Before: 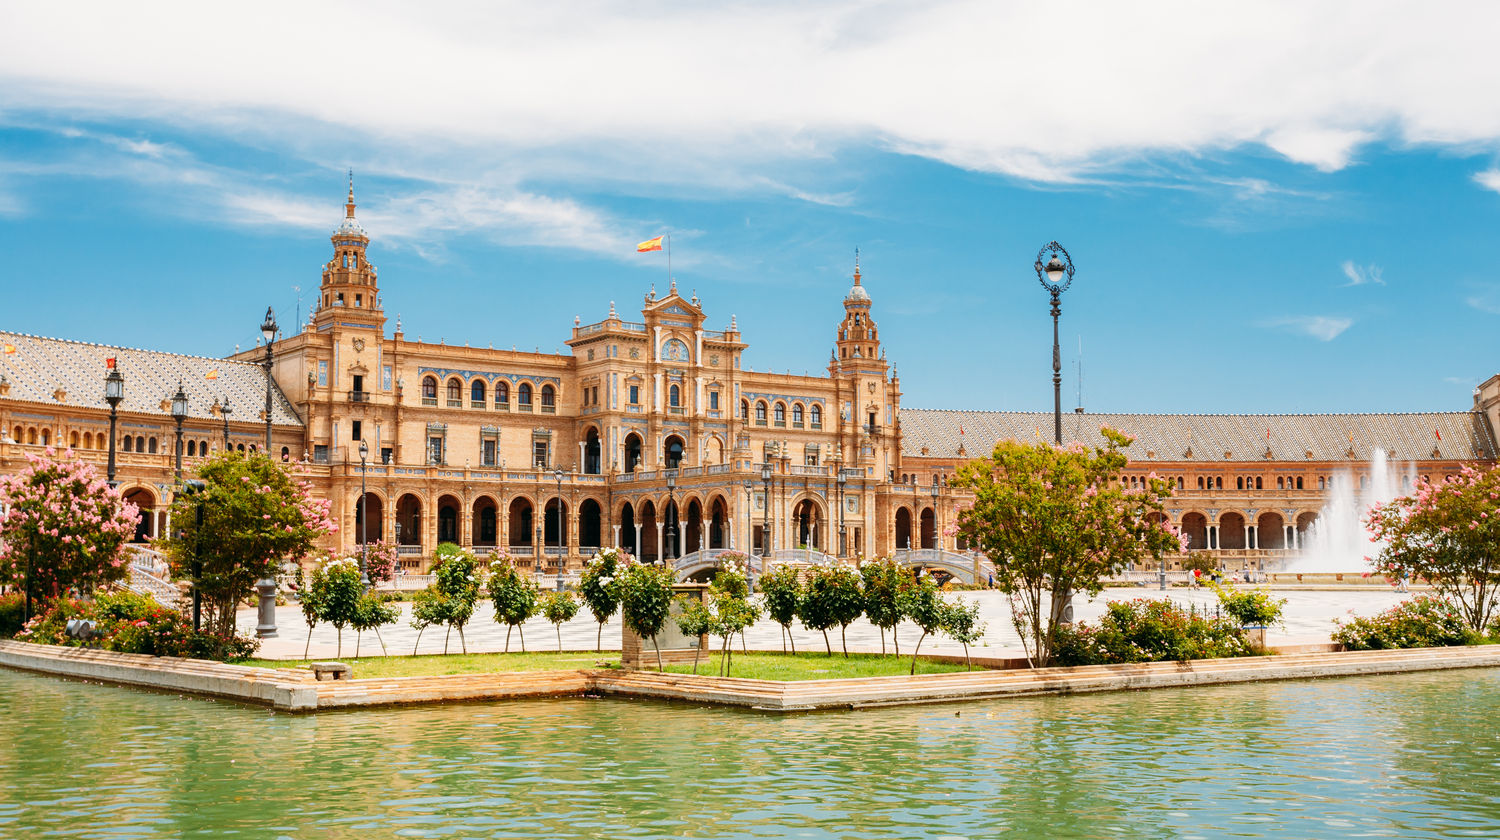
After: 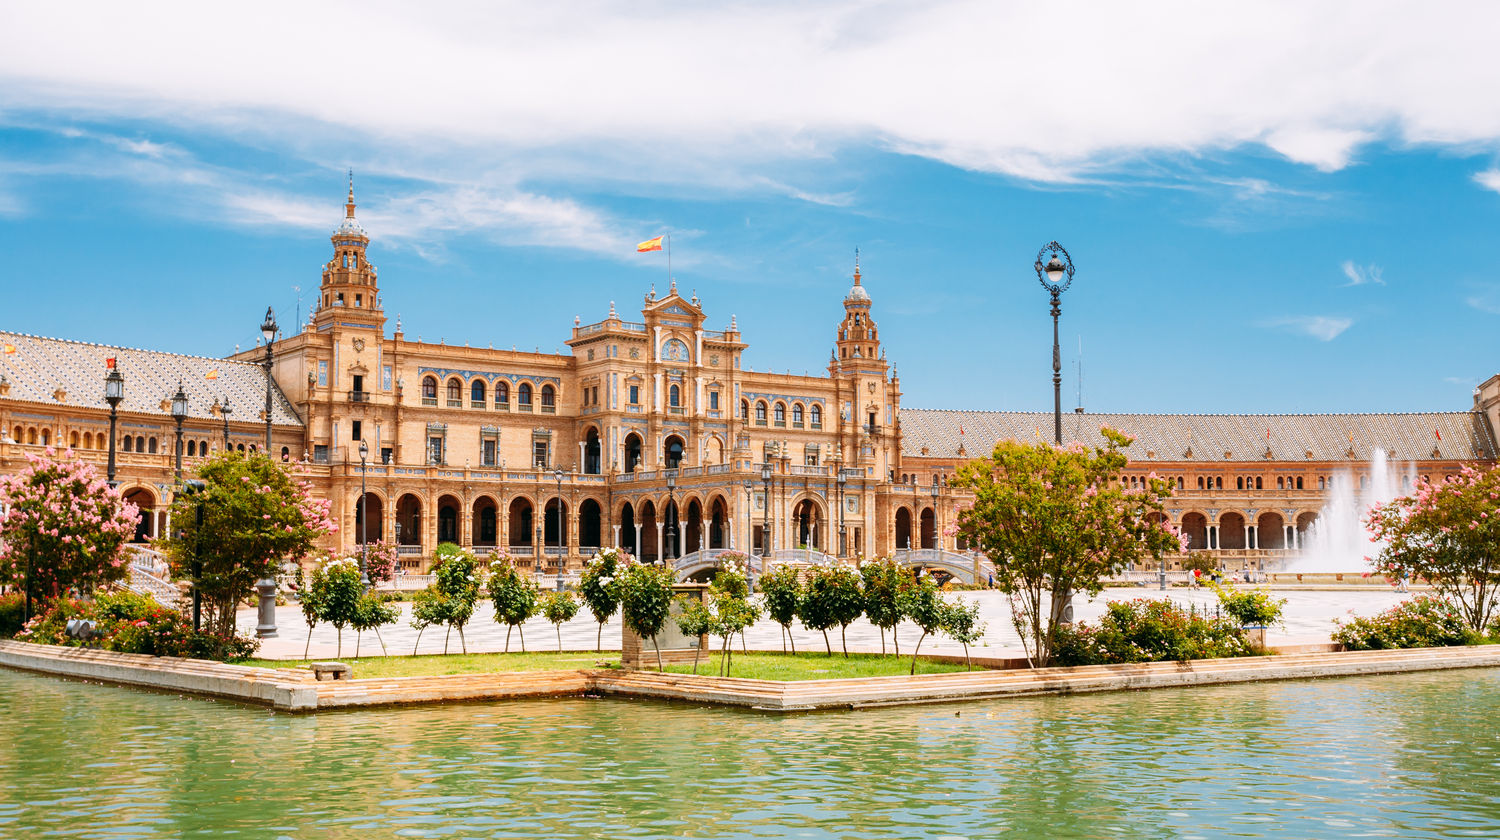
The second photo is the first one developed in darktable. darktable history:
tone equalizer: on, module defaults
white balance: red 1.009, blue 1.027
